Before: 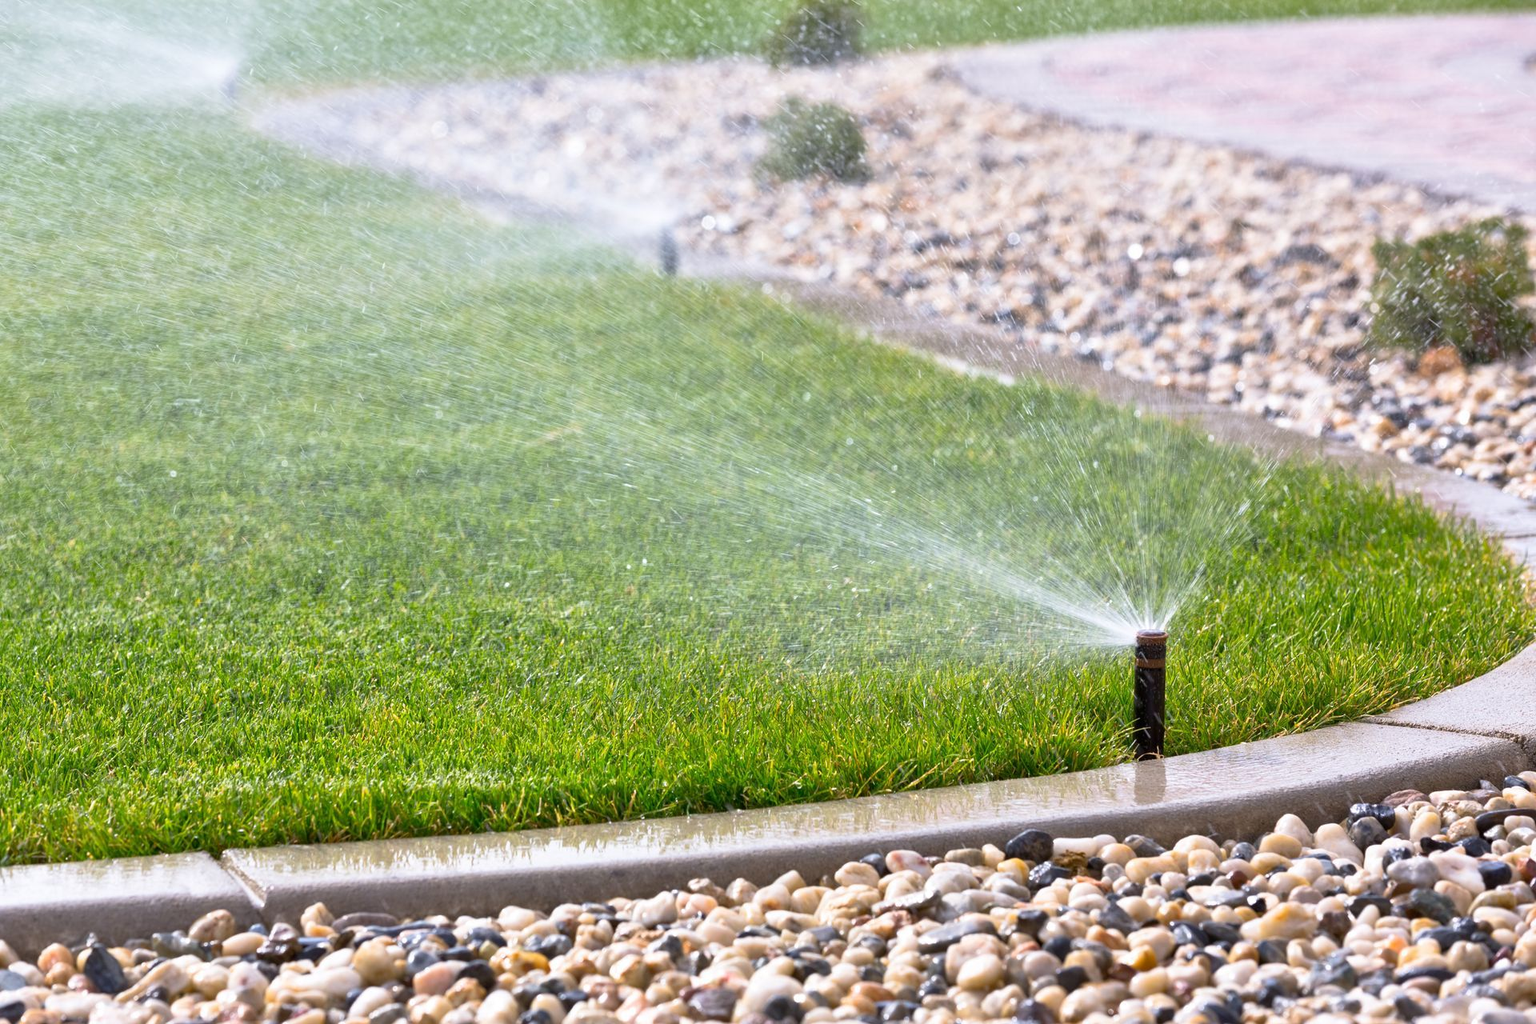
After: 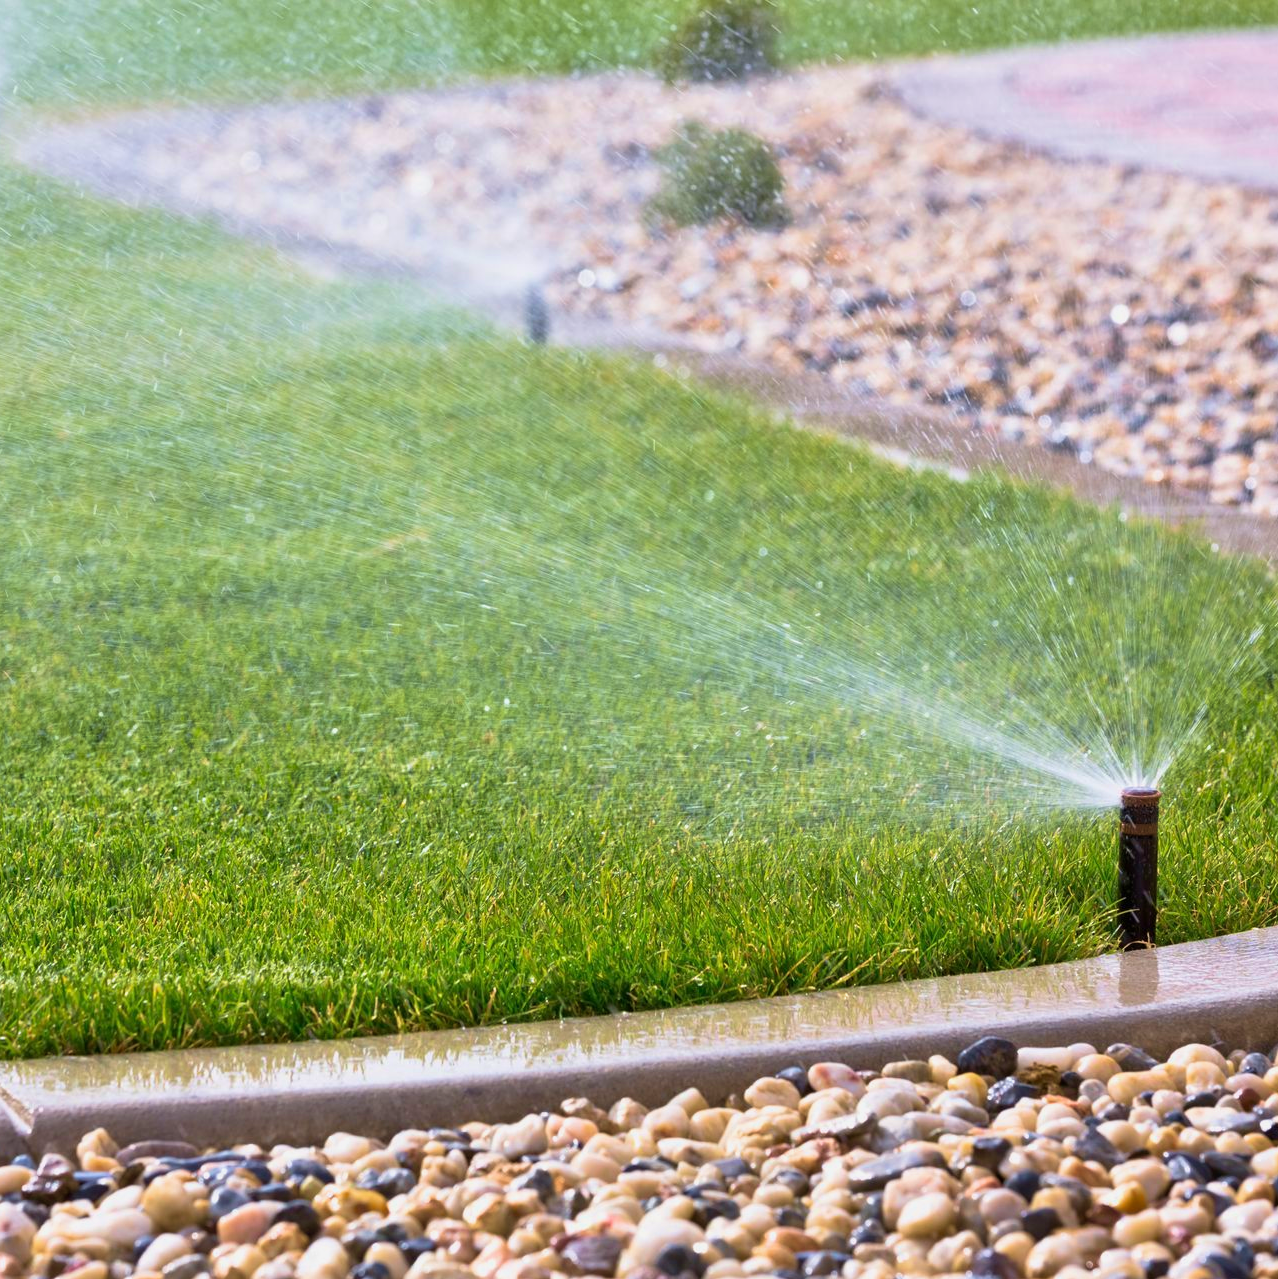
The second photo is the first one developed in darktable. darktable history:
crop and rotate: left 15.603%, right 17.799%
exposure: exposure -0.155 EV, compensate highlight preservation false
velvia: strength 49.93%
